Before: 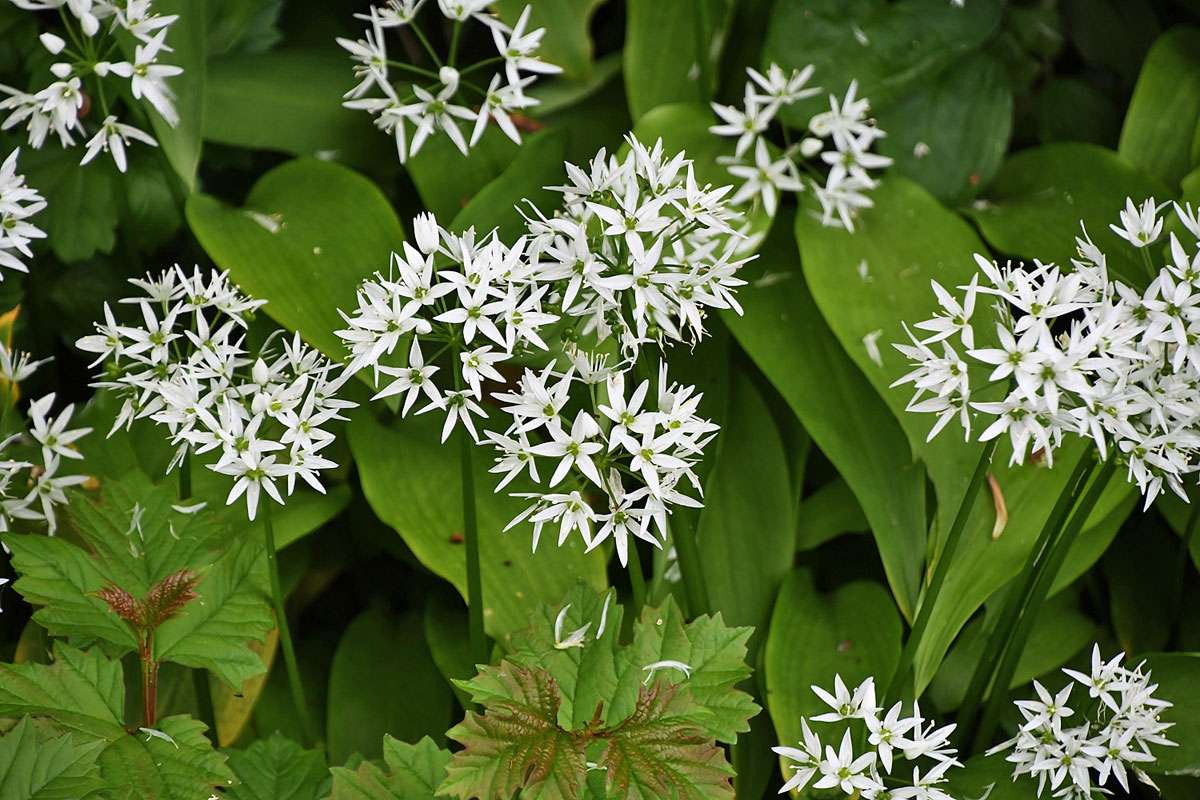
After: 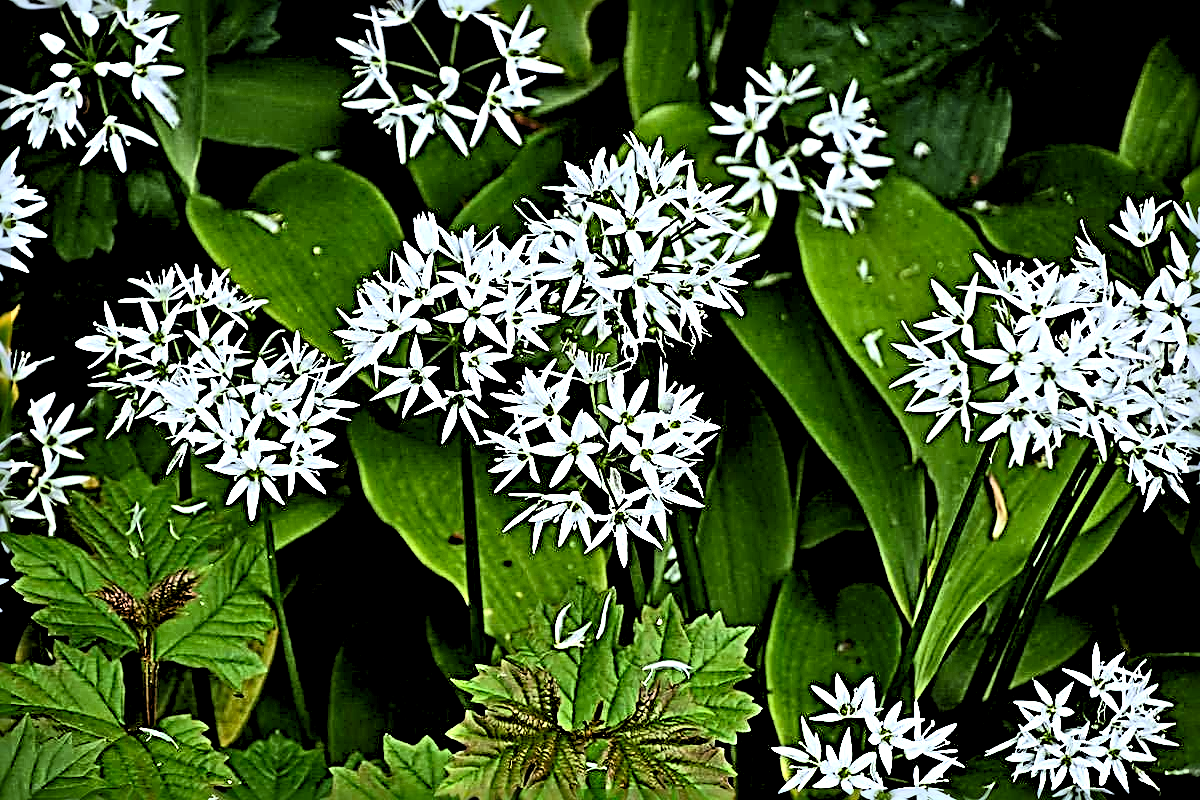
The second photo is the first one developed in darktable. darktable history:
contrast brightness saturation: contrast 0.23, brightness 0.1, saturation 0.29
white balance: red 0.931, blue 1.11
rgb levels: levels [[0.034, 0.472, 0.904], [0, 0.5, 1], [0, 0.5, 1]]
tone equalizer: on, module defaults
sharpen: radius 4.001, amount 2
